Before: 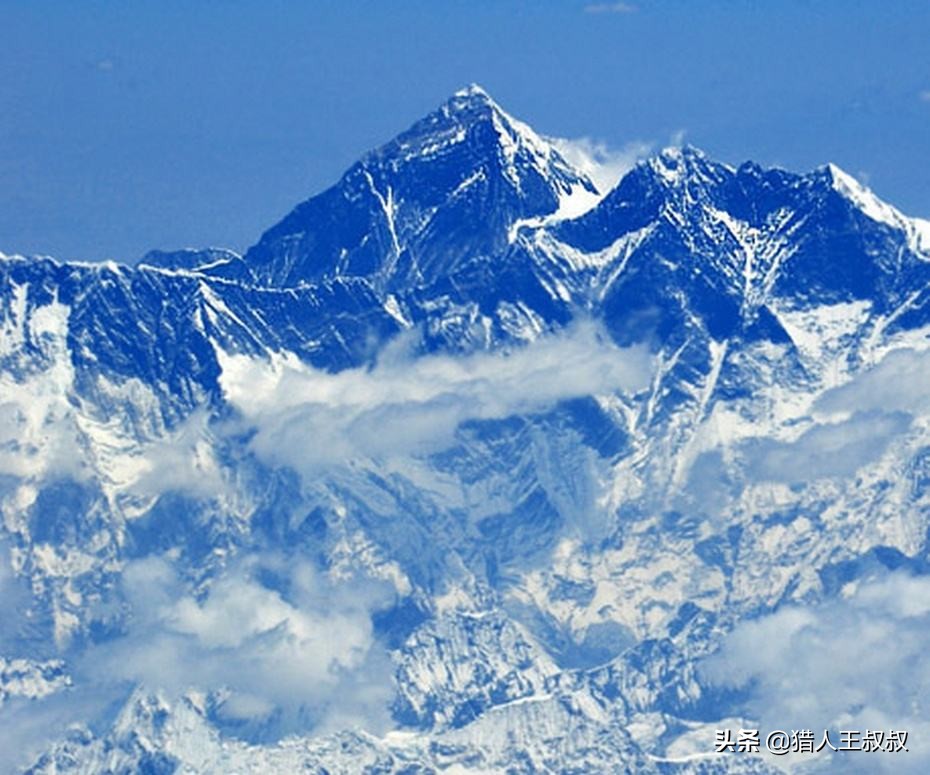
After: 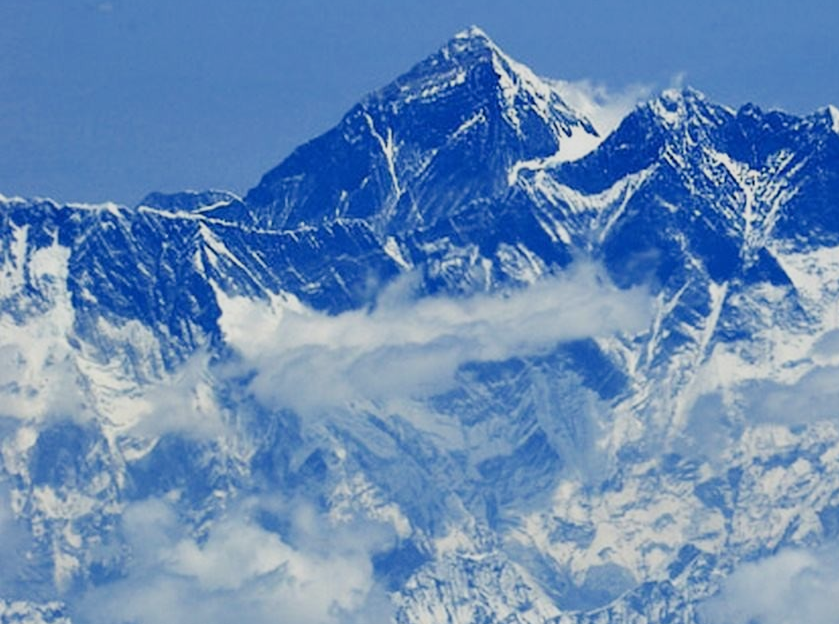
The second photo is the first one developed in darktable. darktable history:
filmic rgb: white relative exposure 3.85 EV, hardness 4.3
crop: top 7.49%, right 9.717%, bottom 11.943%
